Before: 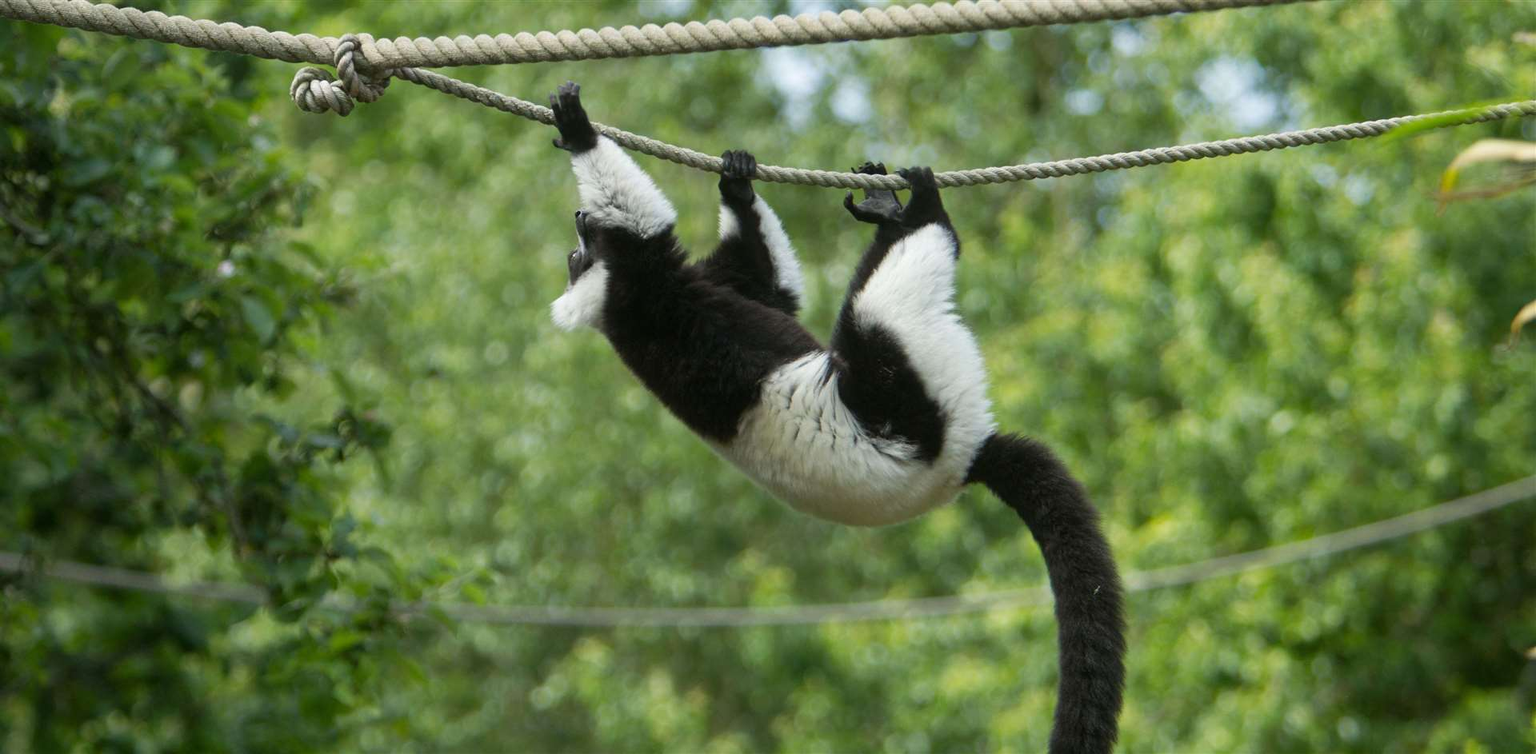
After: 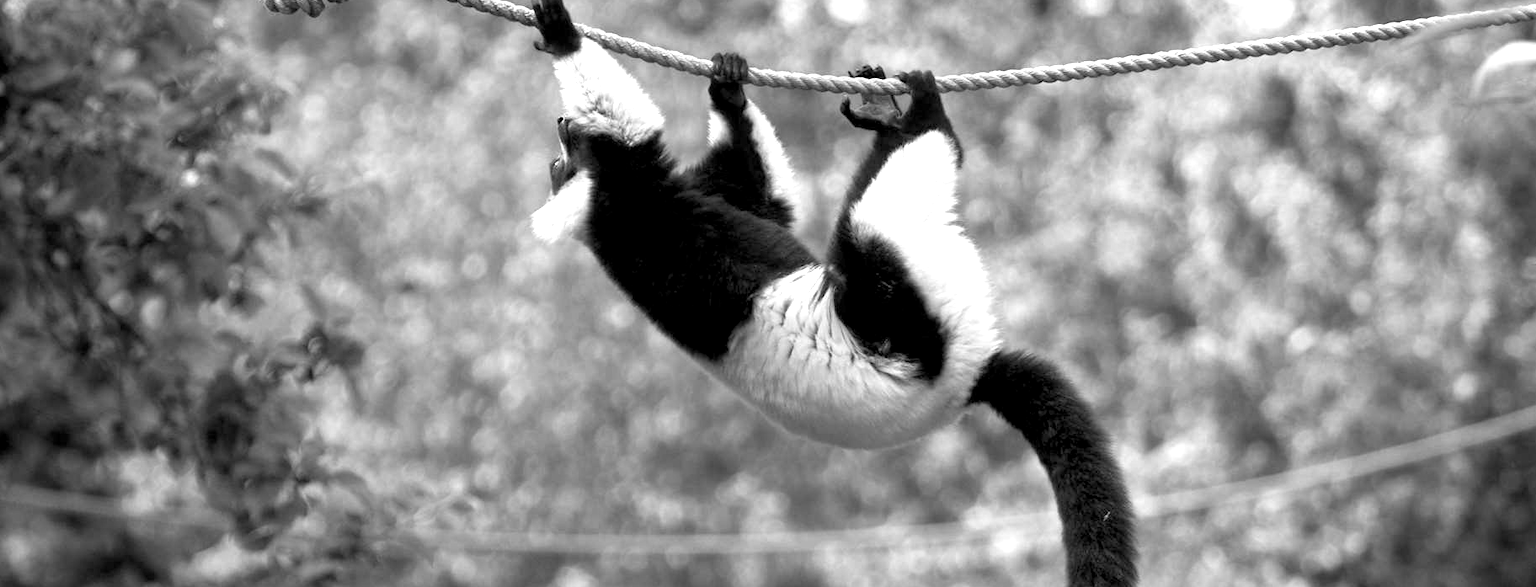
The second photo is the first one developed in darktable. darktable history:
monochrome: on, module defaults
crop and rotate: left 2.991%, top 13.302%, right 1.981%, bottom 12.636%
color correction: highlights a* 1.12, highlights b* 24.26, shadows a* 15.58, shadows b* 24.26
base curve: curves: ch0 [(0, 0) (0.303, 0.277) (1, 1)]
exposure: black level correction 0.008, exposure 0.979 EV, compensate highlight preservation false
